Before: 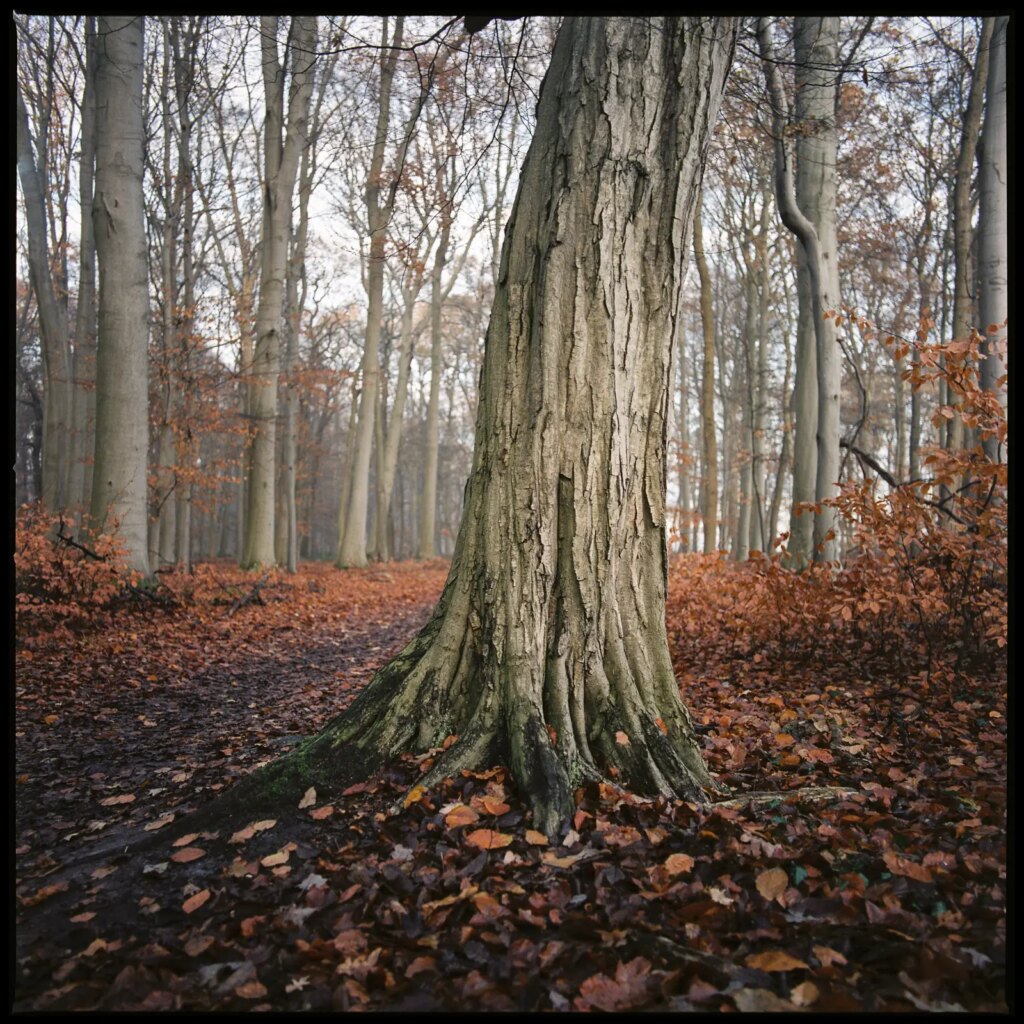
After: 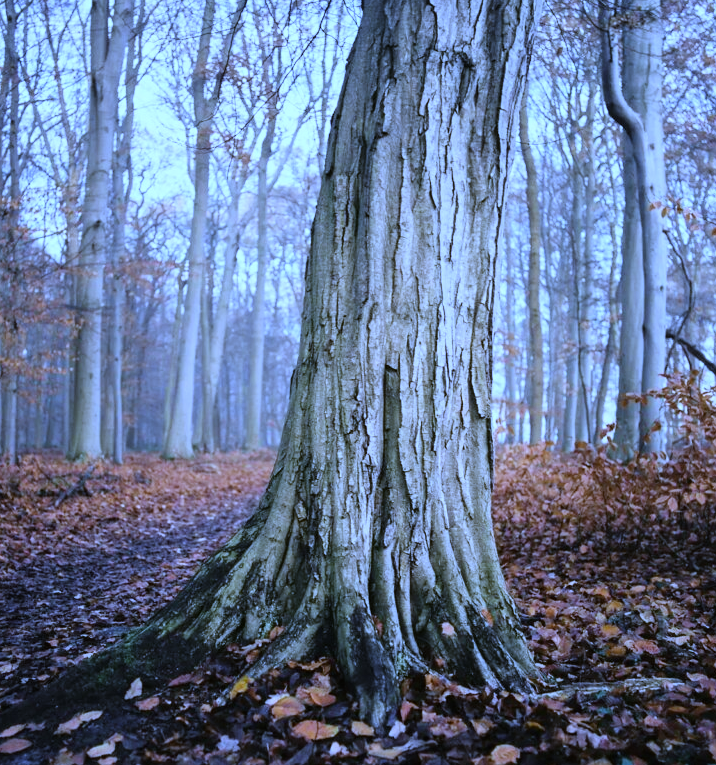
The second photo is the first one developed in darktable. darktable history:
crop and rotate: left 17.046%, top 10.659%, right 12.989%, bottom 14.553%
white balance: red 0.766, blue 1.537
tone curve: curves: ch0 [(0, 0) (0.004, 0.001) (0.133, 0.112) (0.325, 0.362) (0.832, 0.893) (1, 1)], color space Lab, linked channels, preserve colors none
